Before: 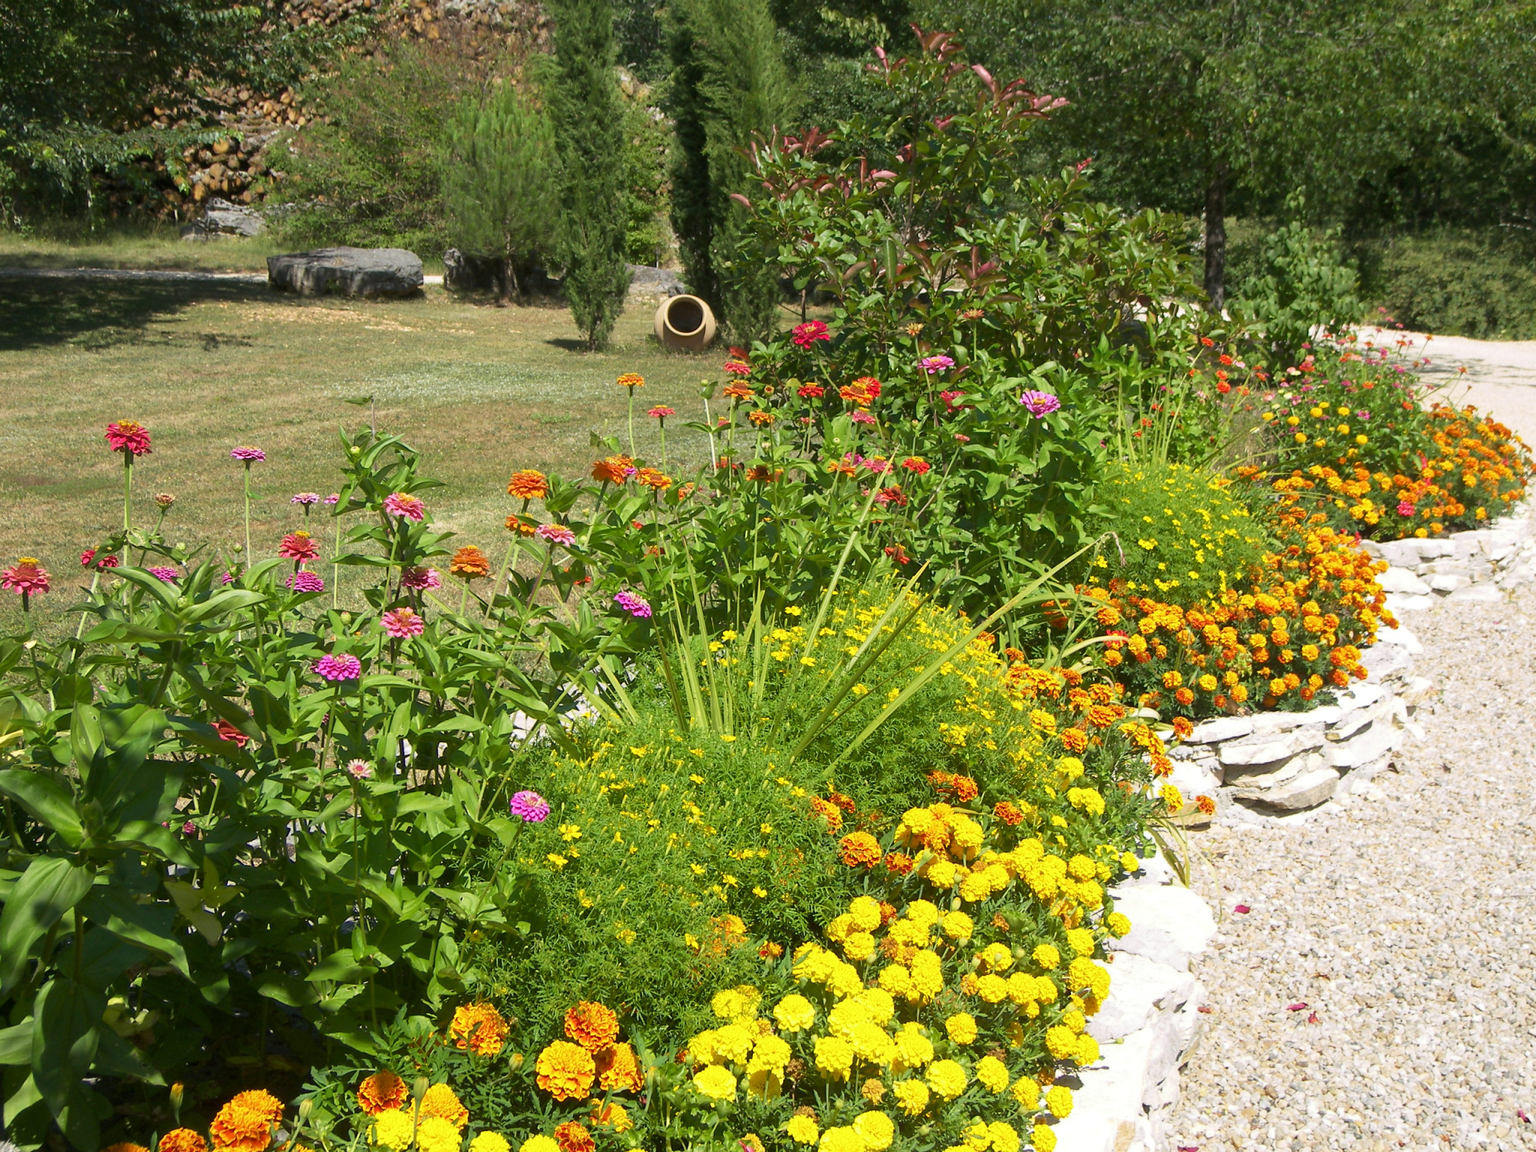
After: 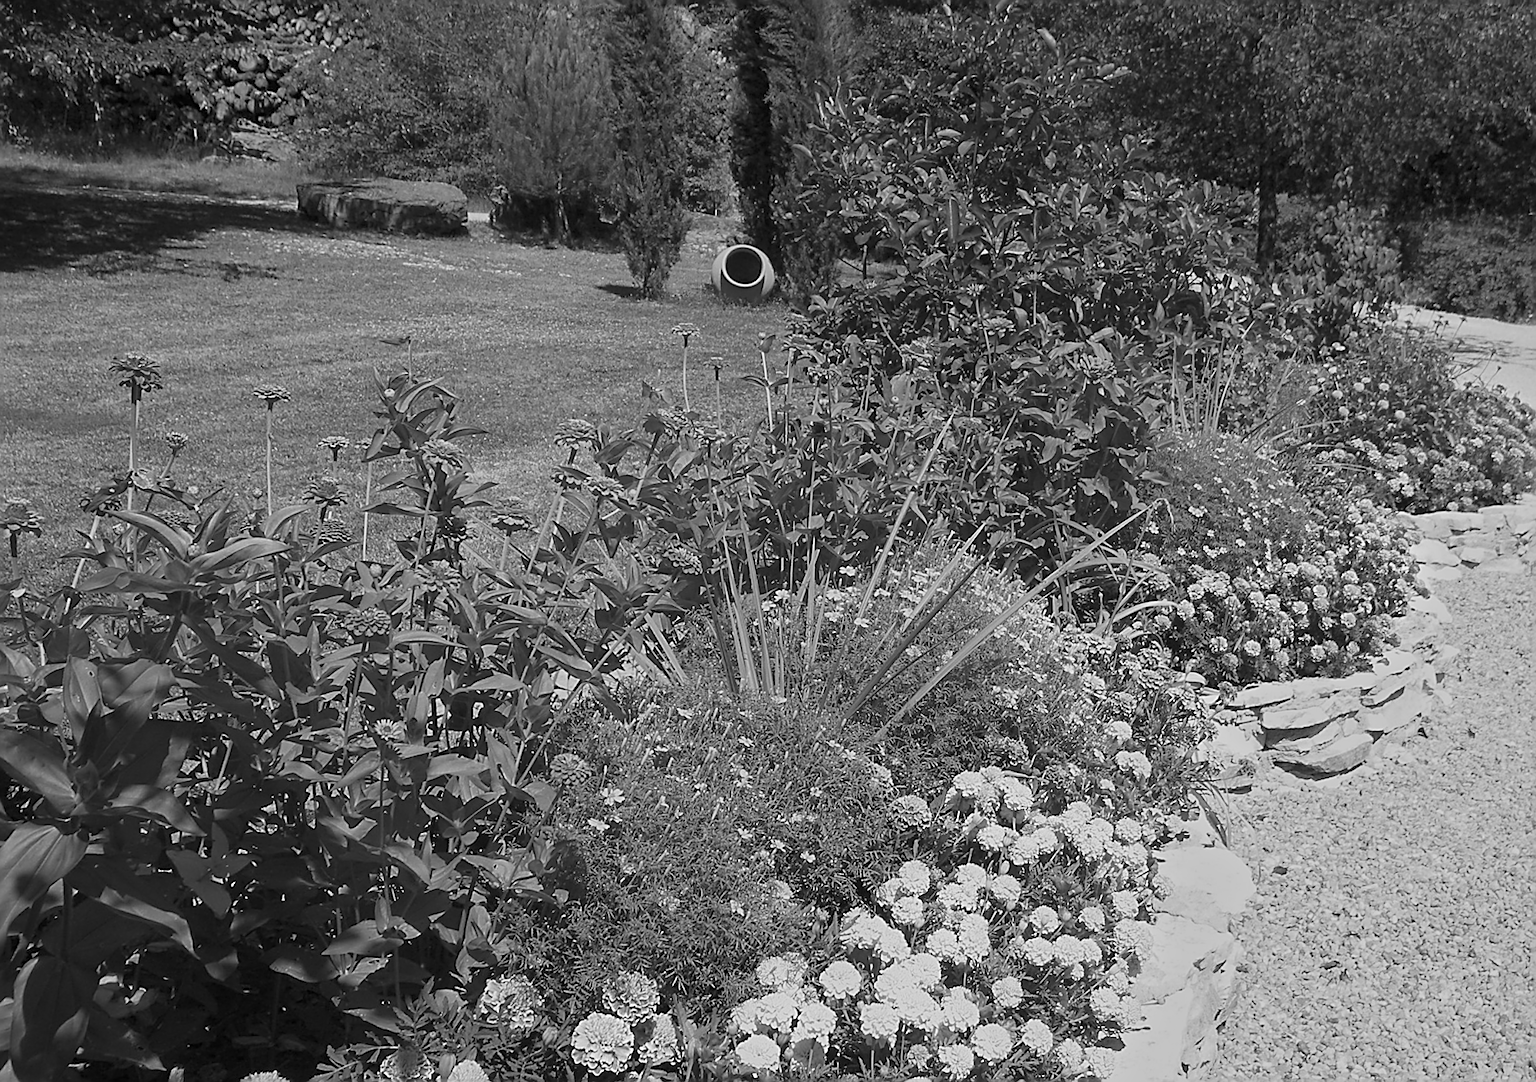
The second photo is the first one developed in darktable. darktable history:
crop and rotate: angle -0.5°
white balance: red 1.009, blue 0.985
sharpen: radius 1.685, amount 1.294
monochrome: a 79.32, b 81.83, size 1.1
rotate and perspective: rotation 0.679°, lens shift (horizontal) 0.136, crop left 0.009, crop right 0.991, crop top 0.078, crop bottom 0.95
tone equalizer: on, module defaults
